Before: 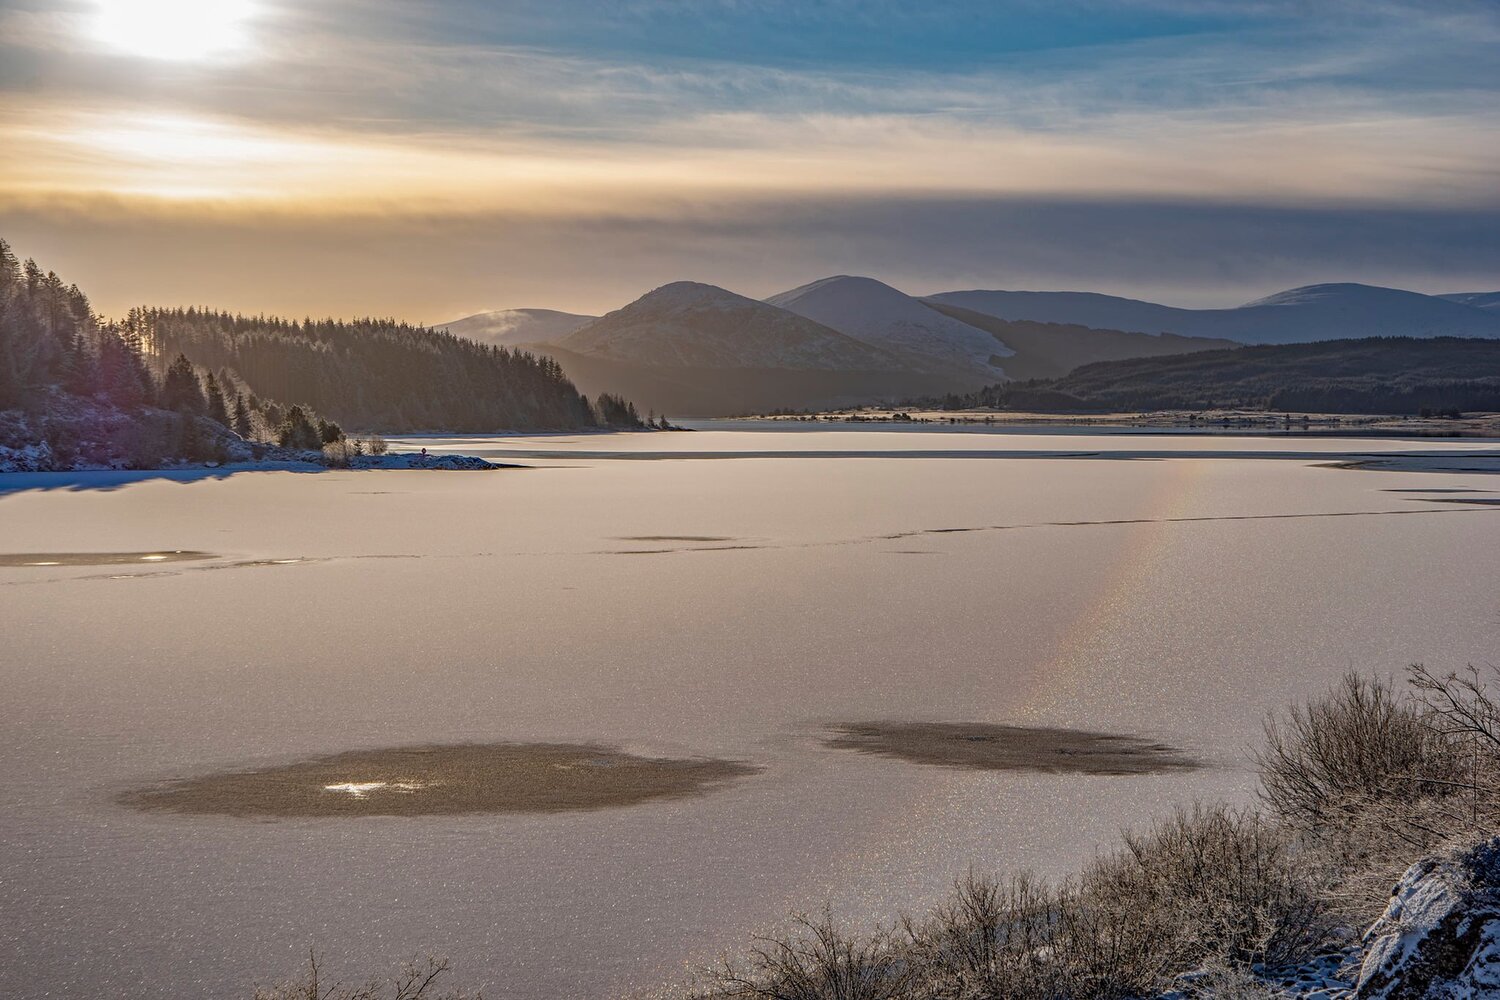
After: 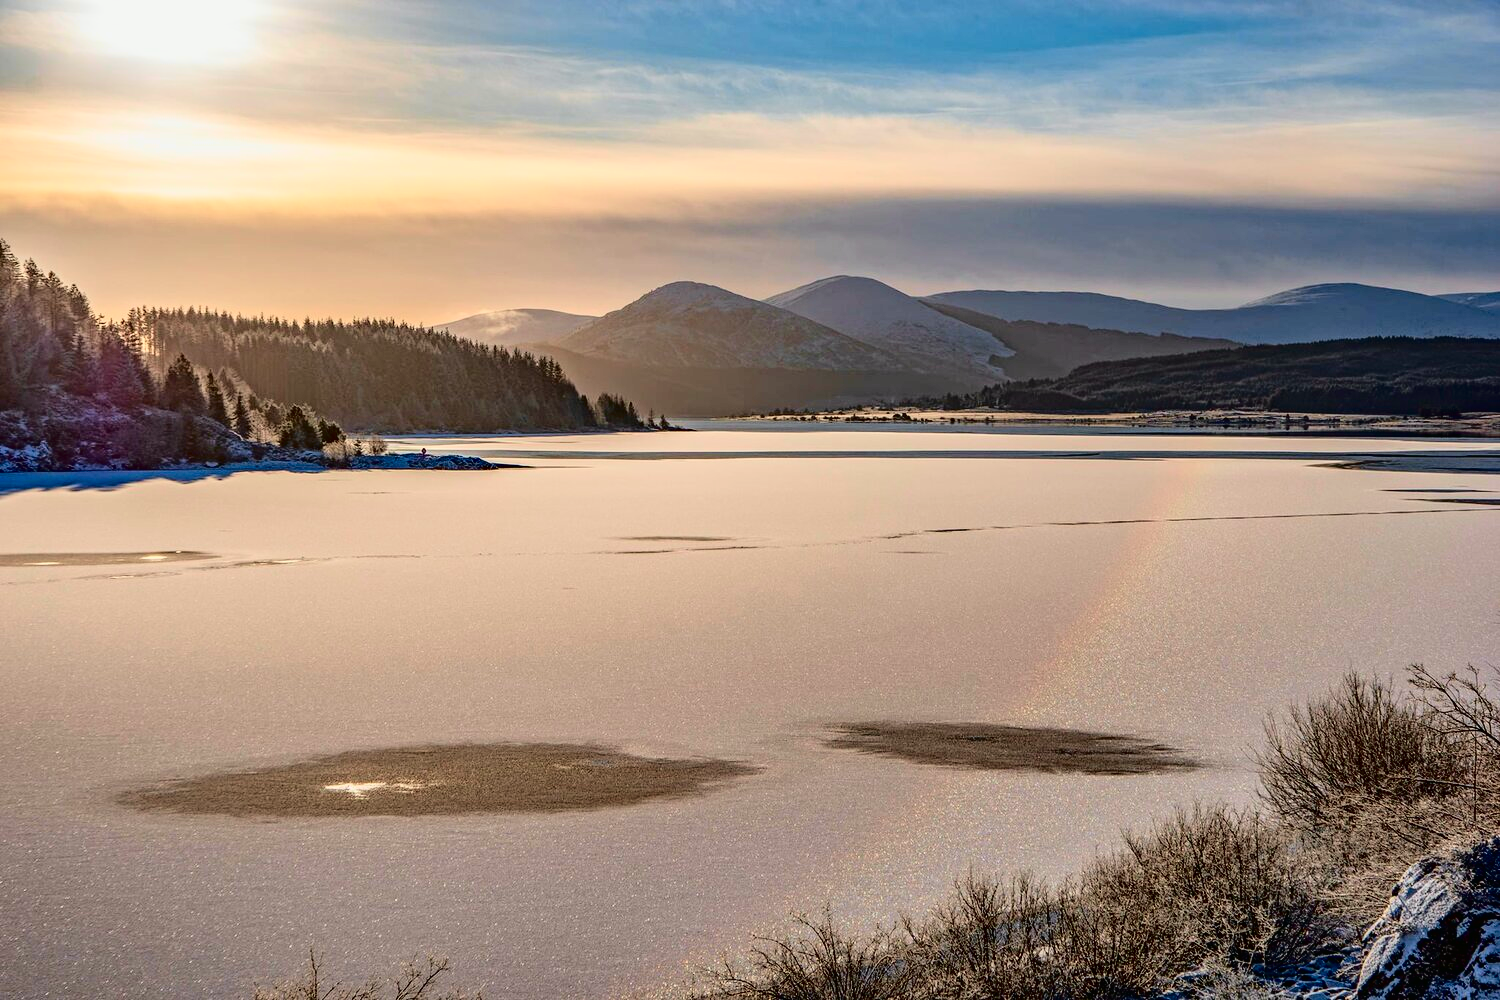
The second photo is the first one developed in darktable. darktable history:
fill light: exposure -2 EV, width 8.6
tone curve: curves: ch0 [(0.003, 0.032) (0.037, 0.037) (0.142, 0.117) (0.279, 0.311) (0.405, 0.49) (0.526, 0.651) (0.722, 0.857) (0.875, 0.946) (1, 0.98)]; ch1 [(0, 0) (0.305, 0.325) (0.453, 0.437) (0.482, 0.474) (0.501, 0.498) (0.515, 0.523) (0.559, 0.591) (0.6, 0.643) (0.656, 0.707) (1, 1)]; ch2 [(0, 0) (0.323, 0.277) (0.424, 0.396) (0.479, 0.484) (0.499, 0.502) (0.515, 0.537) (0.573, 0.602) (0.653, 0.675) (0.75, 0.756) (1, 1)], color space Lab, independent channels, preserve colors none
exposure: exposure -0.116 EV, compensate exposure bias true, compensate highlight preservation false
